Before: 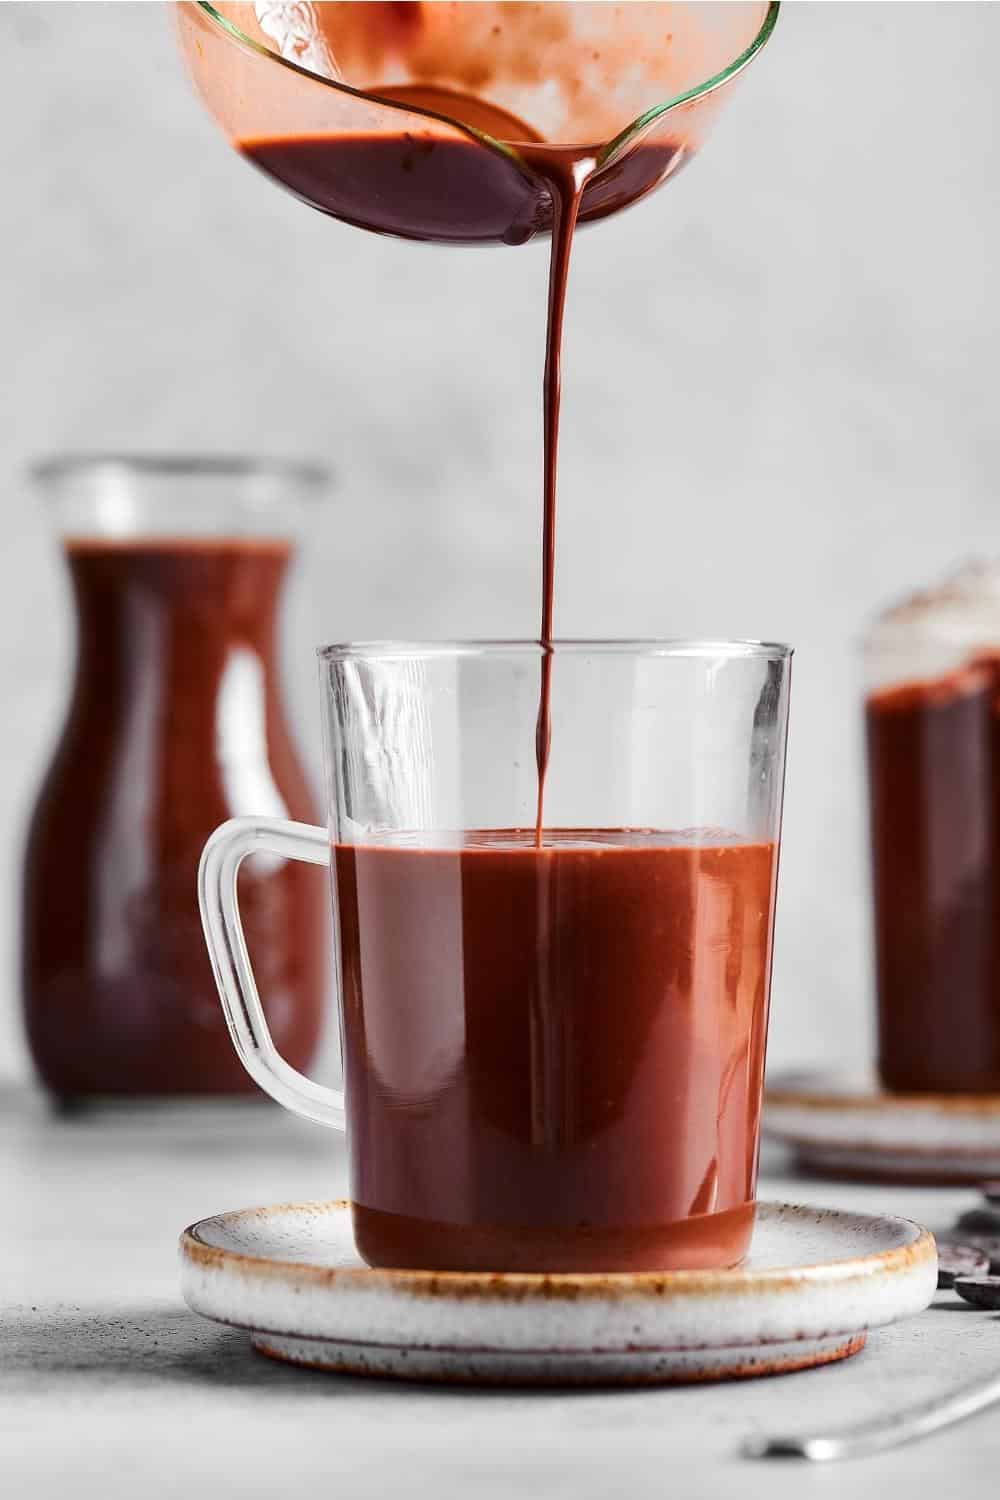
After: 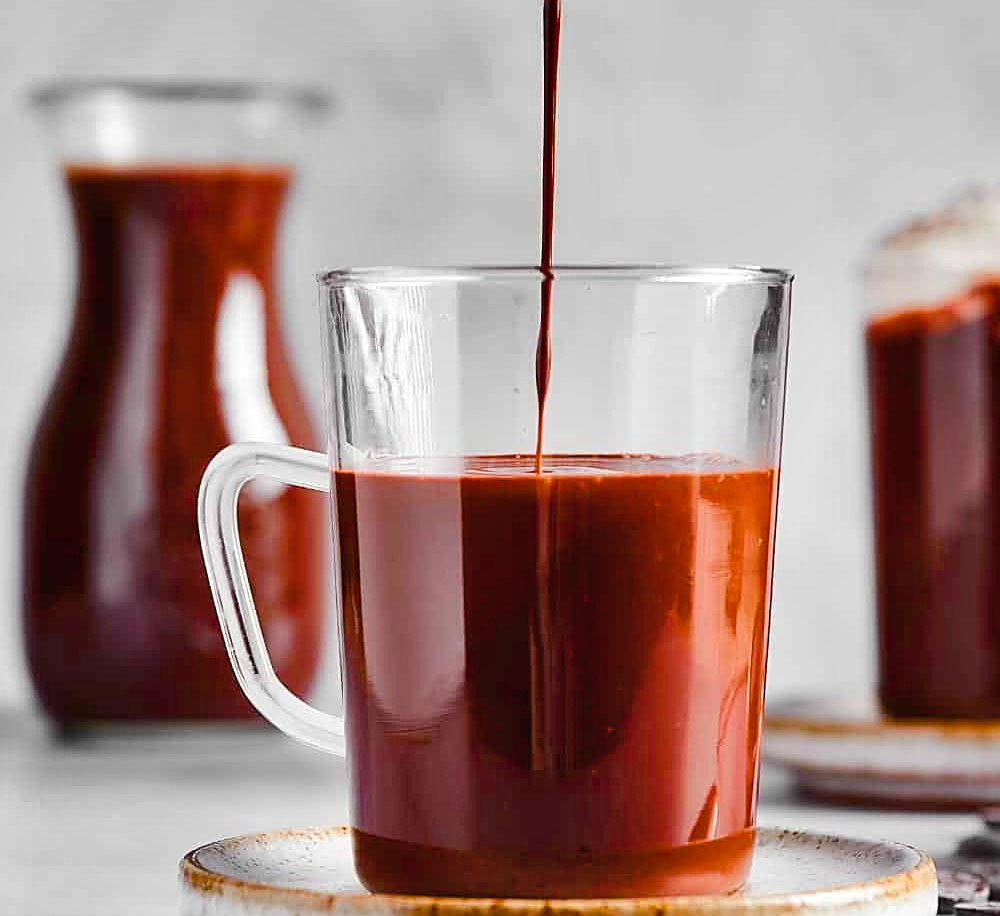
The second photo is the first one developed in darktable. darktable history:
contrast brightness saturation: contrast 0.055, brightness 0.067, saturation 0.008
tone equalizer: edges refinement/feathering 500, mask exposure compensation -1.57 EV, preserve details no
shadows and highlights: soften with gaussian
sharpen: on, module defaults
crop and rotate: top 24.953%, bottom 13.959%
color balance rgb: perceptual saturation grading › global saturation 0.669%, perceptual saturation grading › mid-tones 6.436%, perceptual saturation grading › shadows 71.476%
